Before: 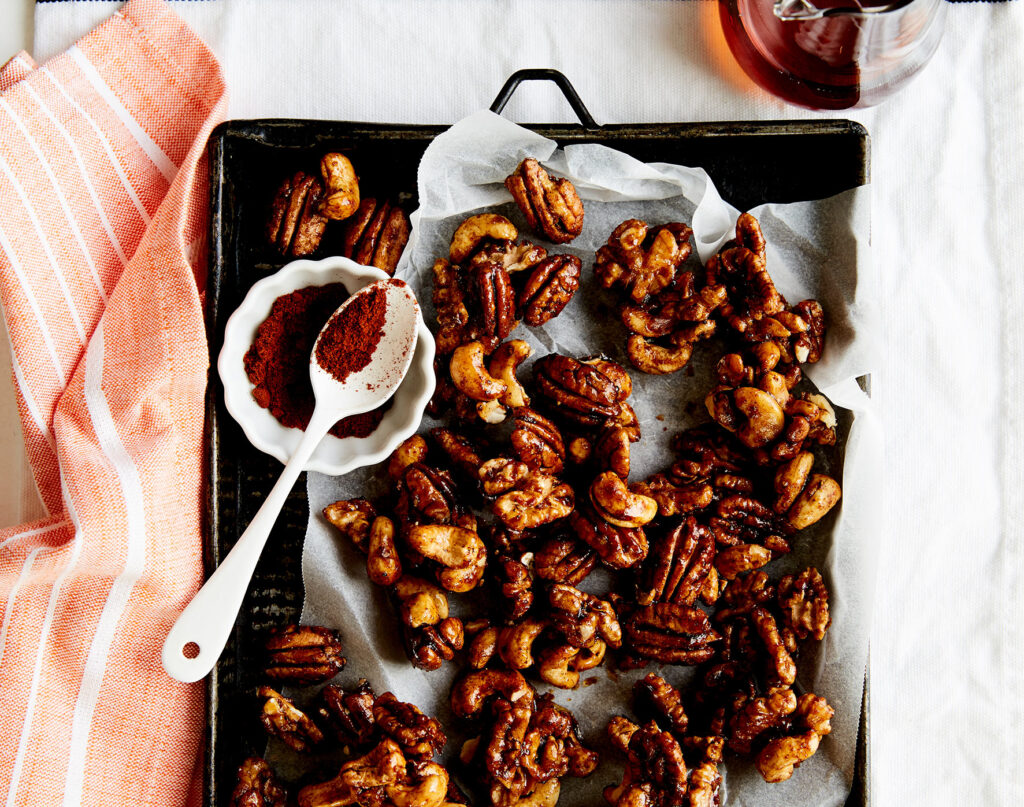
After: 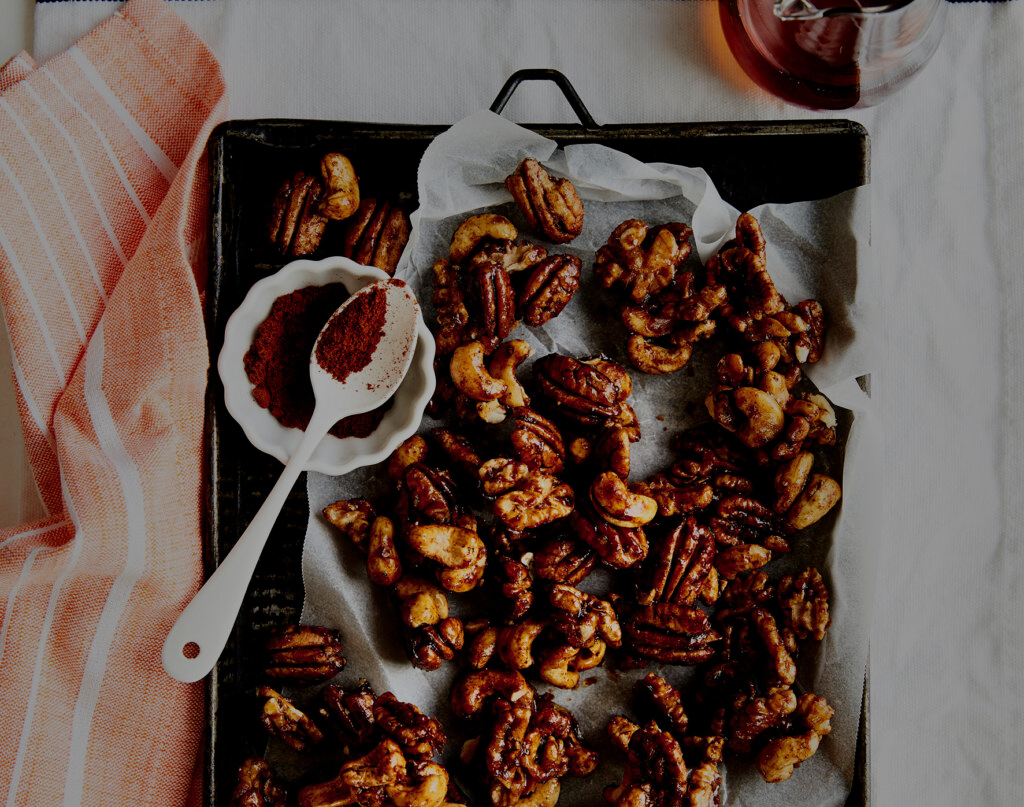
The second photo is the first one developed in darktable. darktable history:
exposure: exposure -1.537 EV, compensate highlight preservation false
shadows and highlights: white point adjustment -3.72, highlights -63.82, soften with gaussian
